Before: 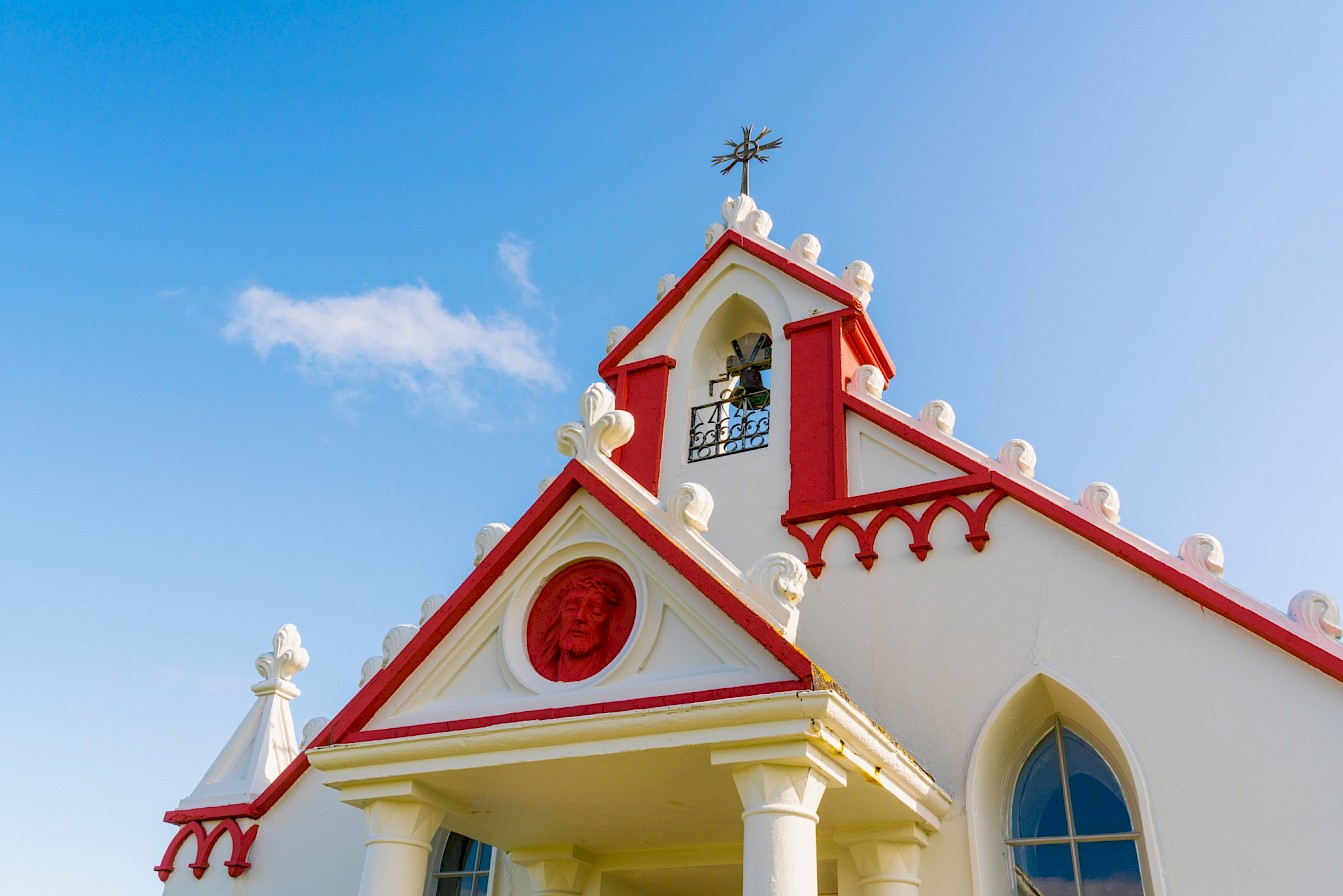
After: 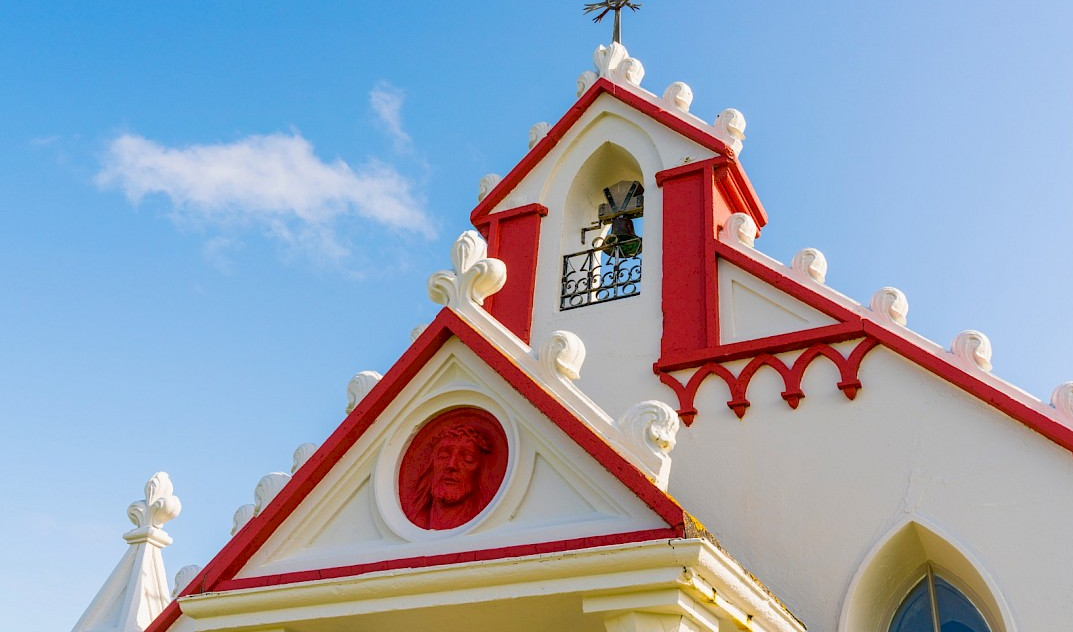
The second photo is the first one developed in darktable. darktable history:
crop: left 9.551%, top 17.029%, right 10.499%, bottom 12.351%
